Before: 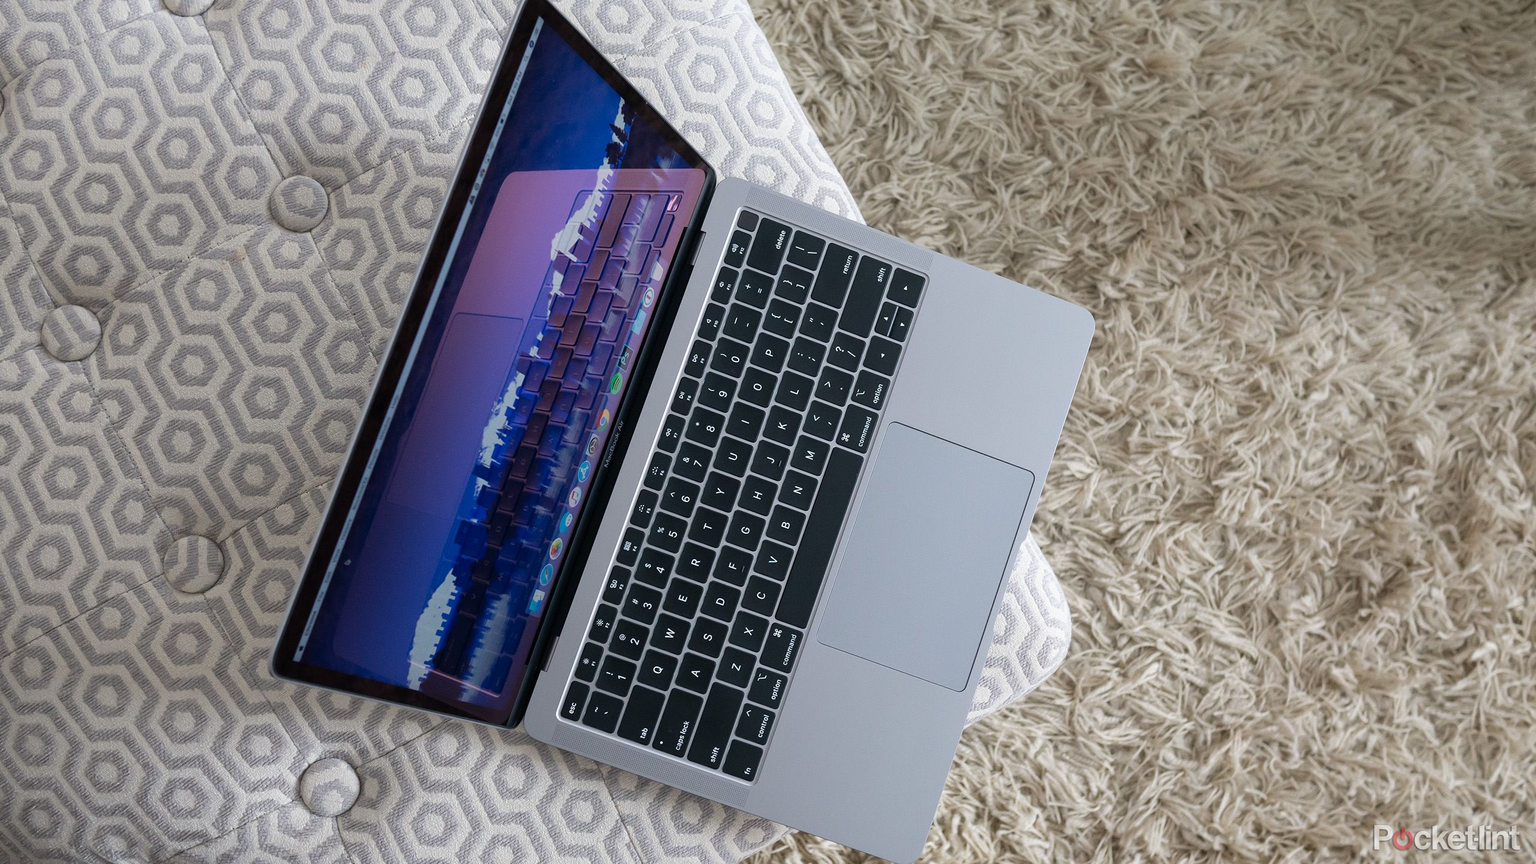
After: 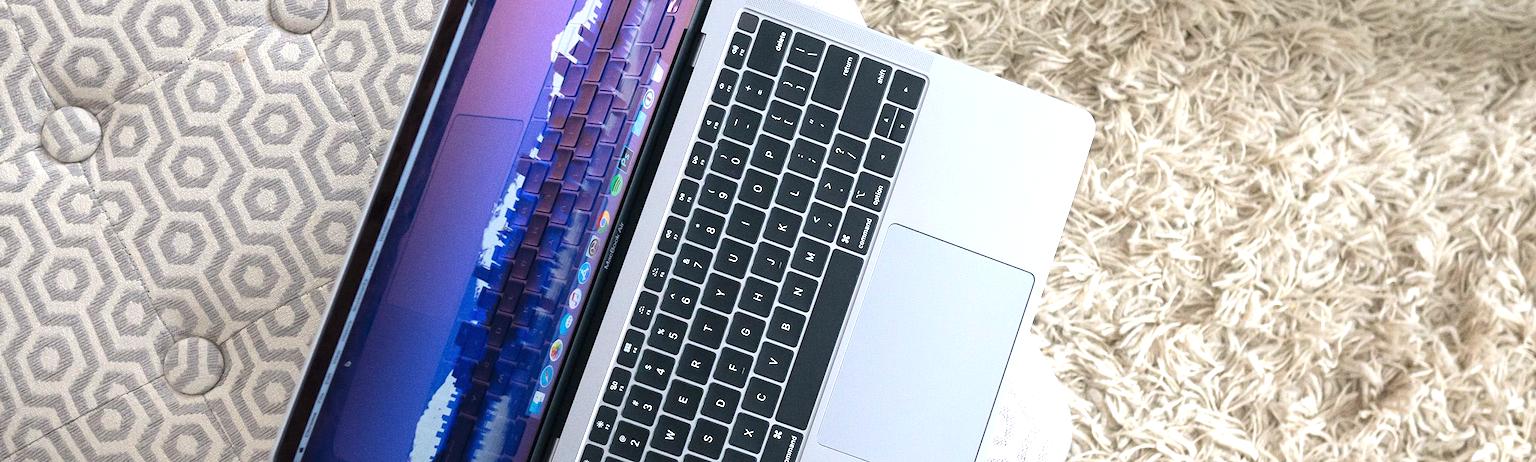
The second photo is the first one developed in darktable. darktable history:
crop and rotate: top 23.043%, bottom 23.437%
exposure: black level correction 0, exposure 1.1 EV, compensate exposure bias true, compensate highlight preservation false
grain: coarseness 0.47 ISO
